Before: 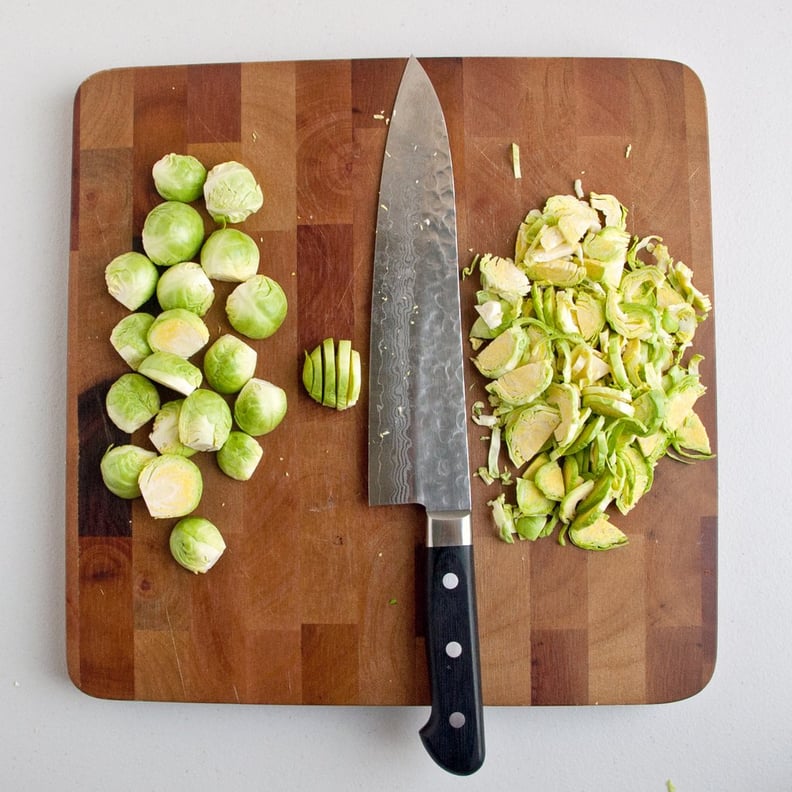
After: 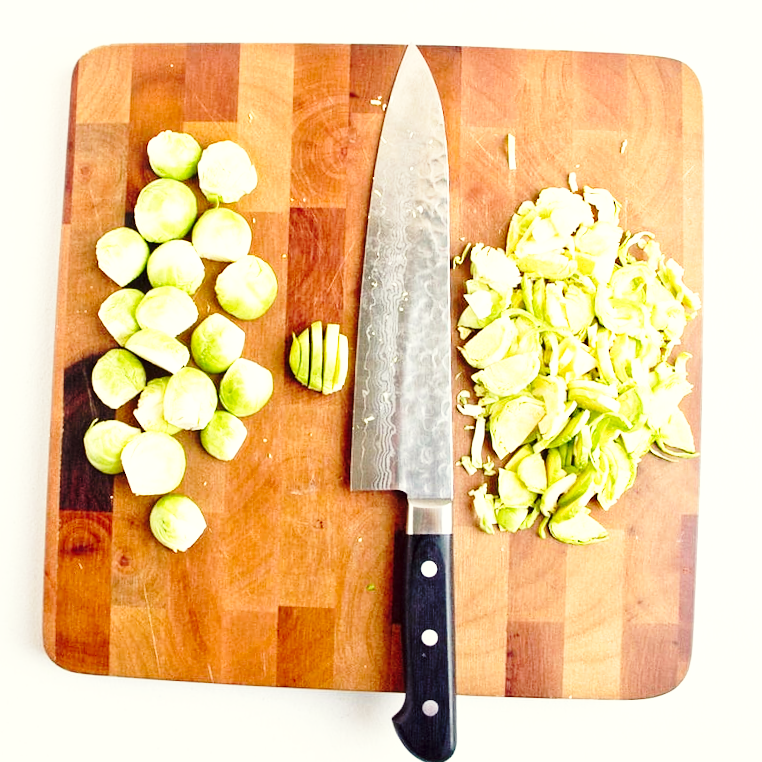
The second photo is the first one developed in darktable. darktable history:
color correction: highlights a* -1.07, highlights b* 4.46, shadows a* 3.68
exposure: black level correction 0, exposure 0.696 EV, compensate exposure bias true, compensate highlight preservation false
crop and rotate: angle -2.27°
base curve: curves: ch0 [(0, 0) (0.028, 0.03) (0.105, 0.232) (0.387, 0.748) (0.754, 0.968) (1, 1)], preserve colors none
